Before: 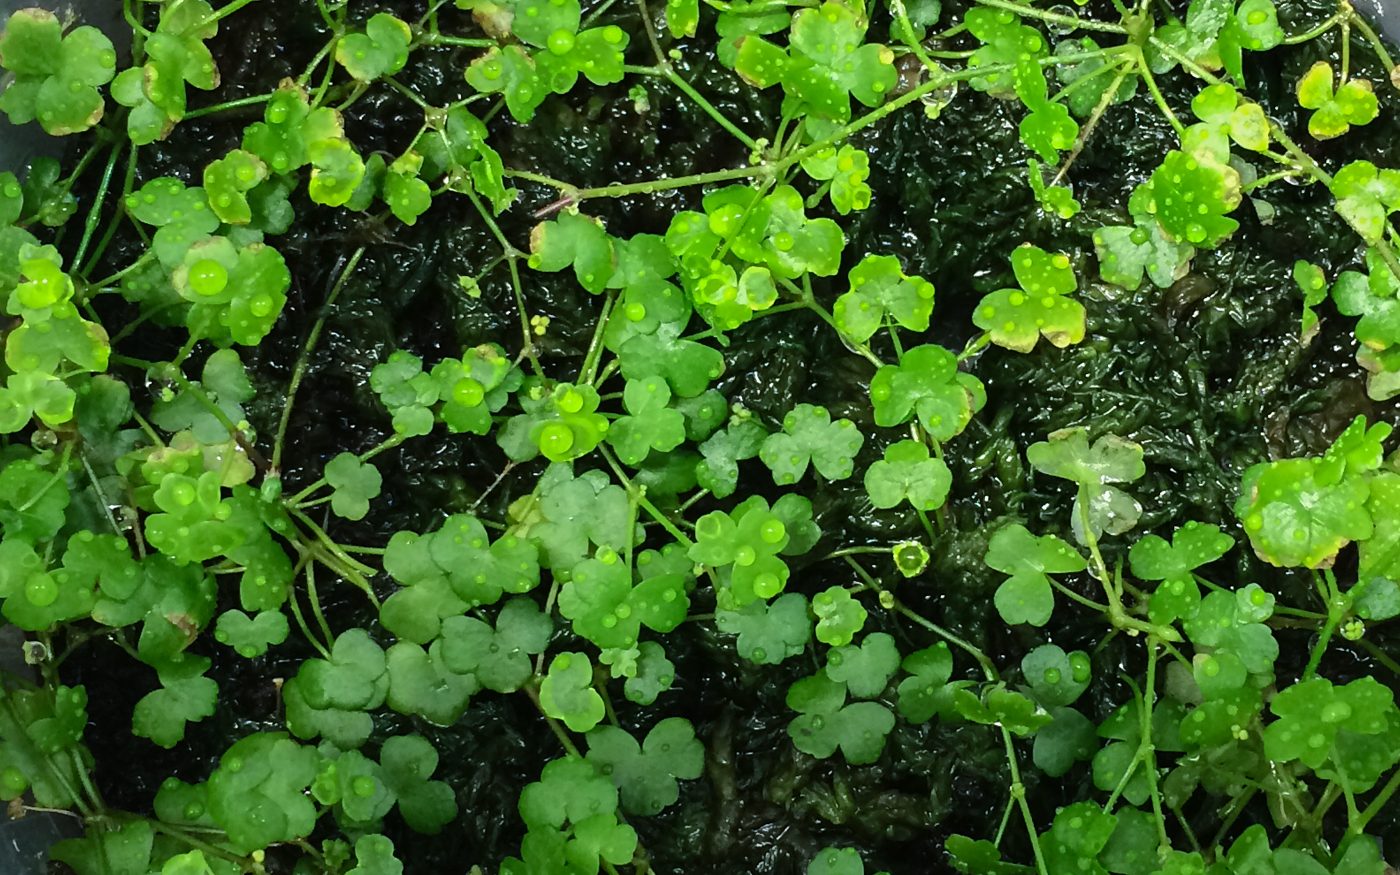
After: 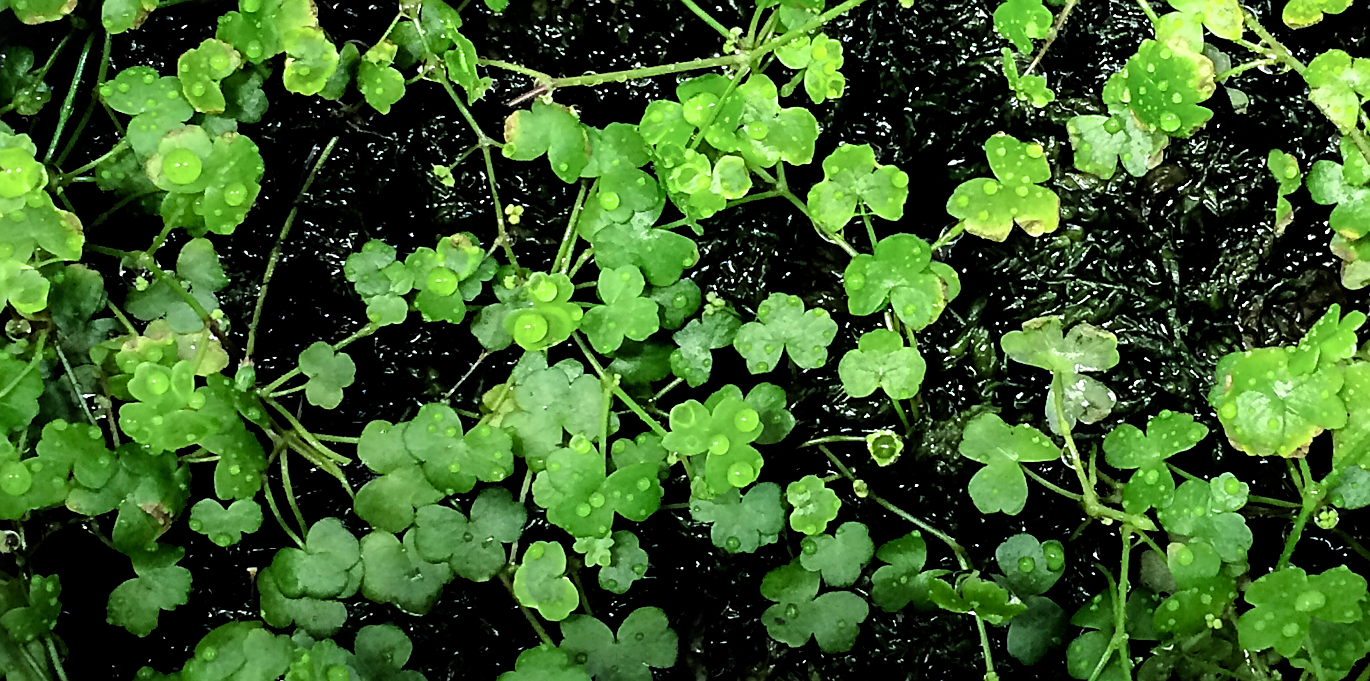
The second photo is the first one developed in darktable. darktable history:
crop and rotate: left 1.86%, top 12.805%, right 0.221%, bottom 9.323%
filmic rgb: black relative exposure -5.49 EV, white relative exposure 2.5 EV, target black luminance 0%, hardness 4.52, latitude 67.08%, contrast 1.451, shadows ↔ highlights balance -3.98%
sharpen: on, module defaults
